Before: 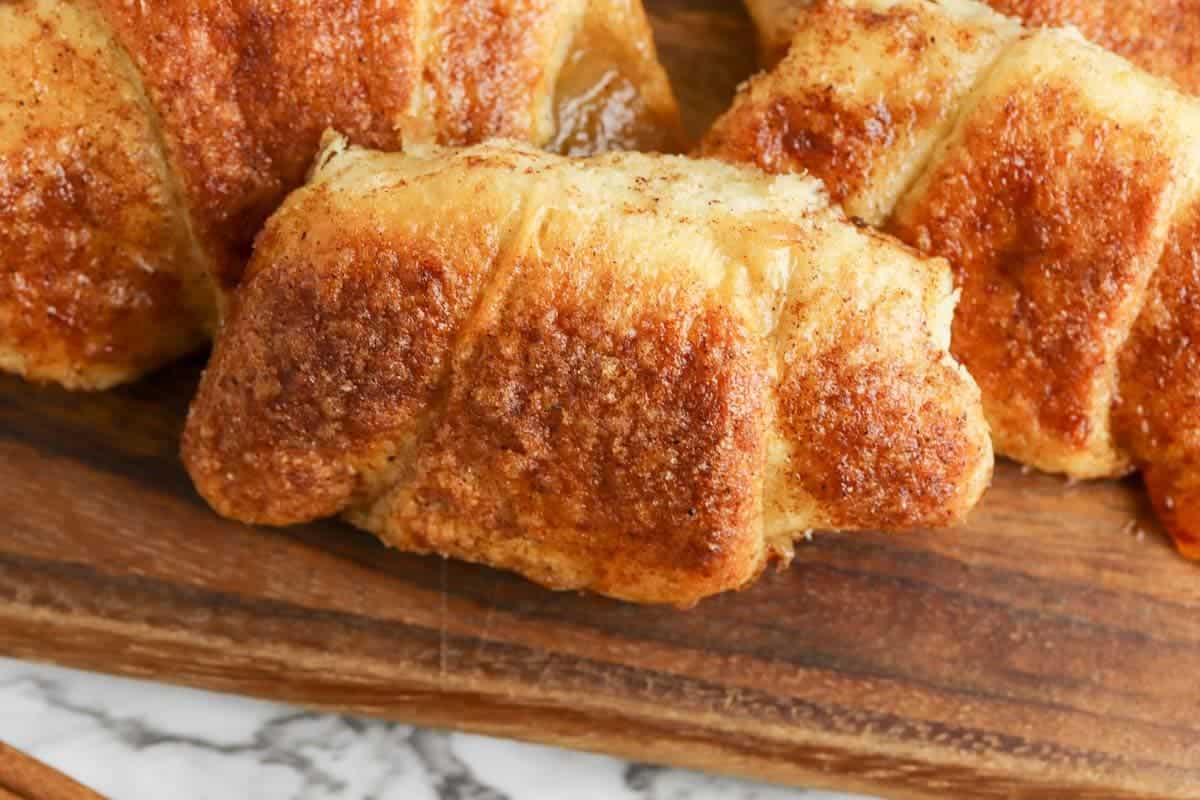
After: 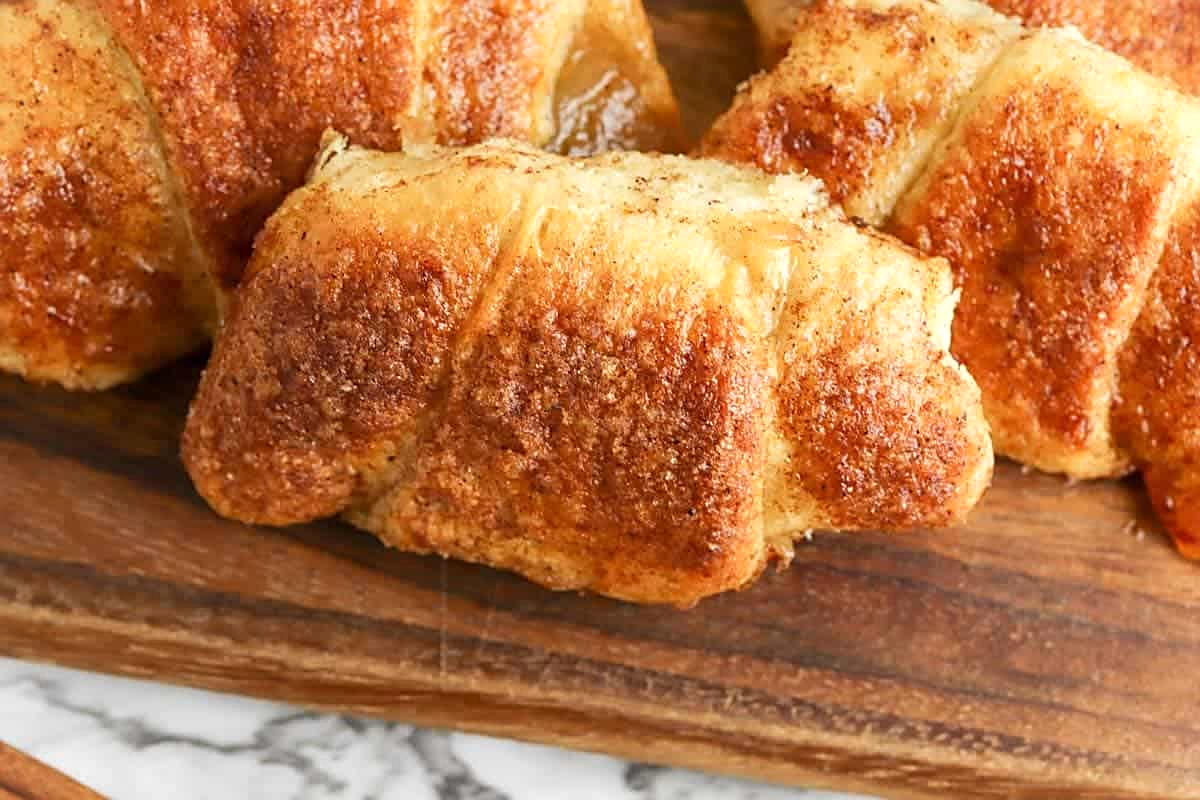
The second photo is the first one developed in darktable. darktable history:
sharpen: on, module defaults
exposure: exposure 0.207 EV, compensate highlight preservation false
vignetting: fall-off start 100%, brightness 0.05, saturation 0
